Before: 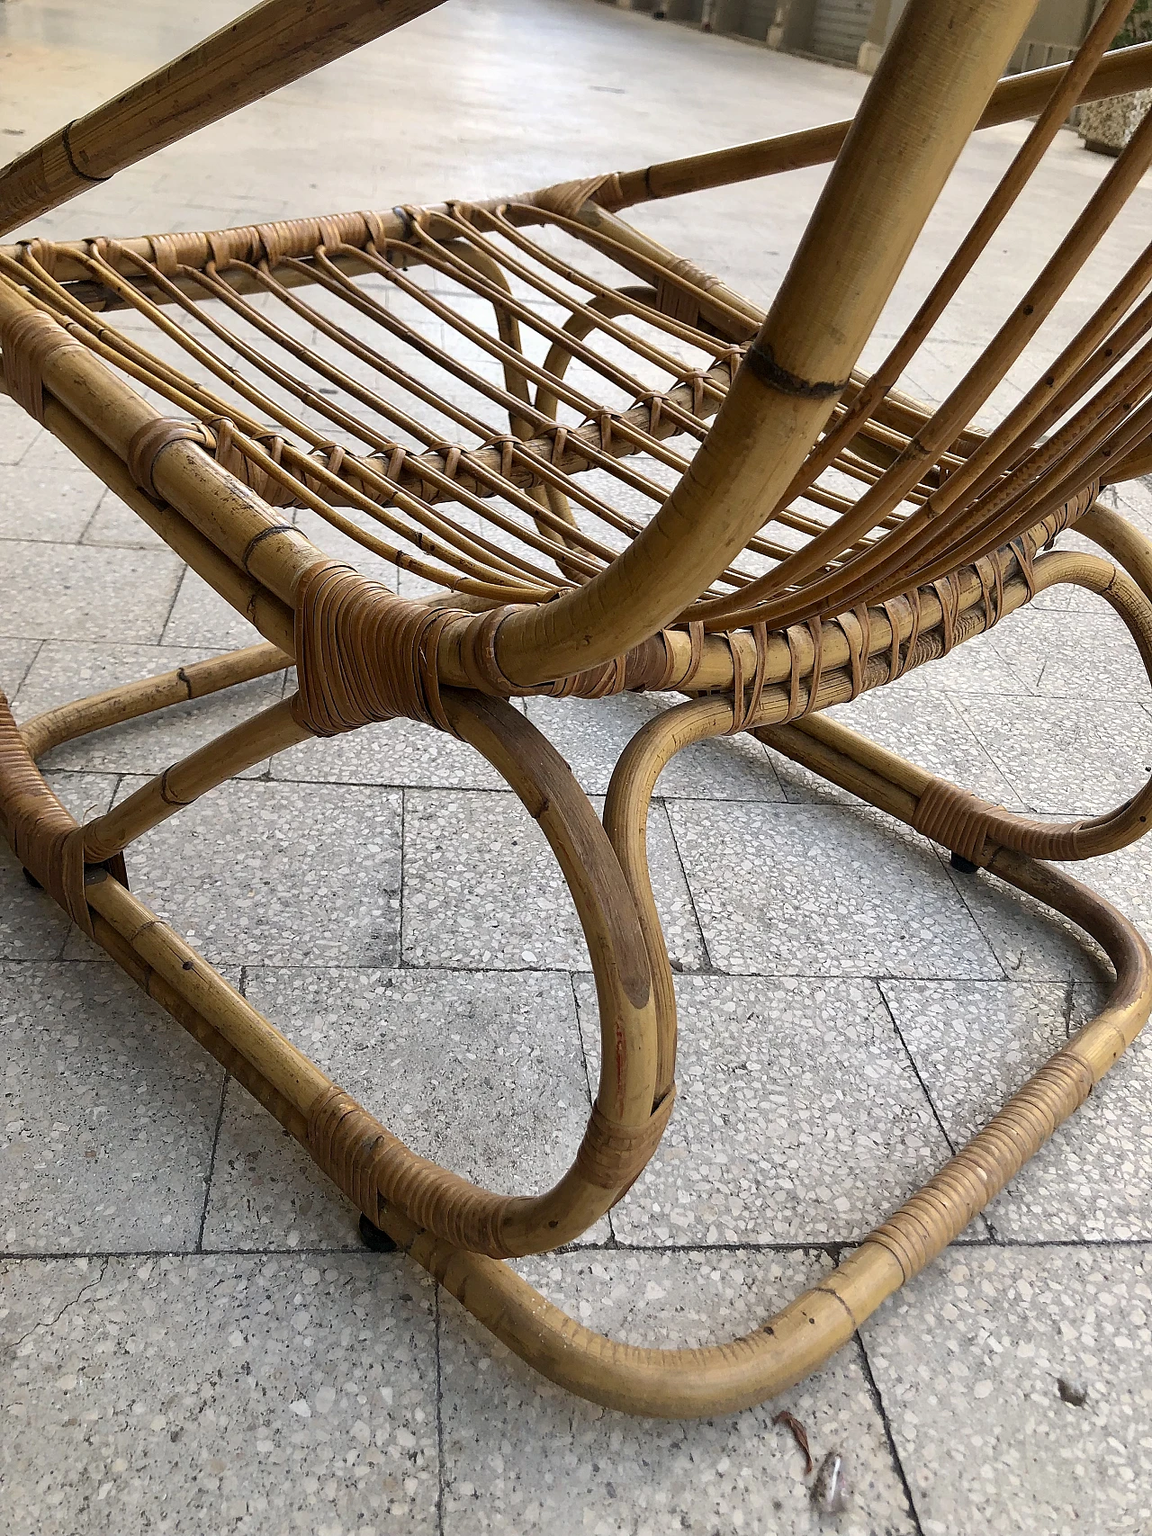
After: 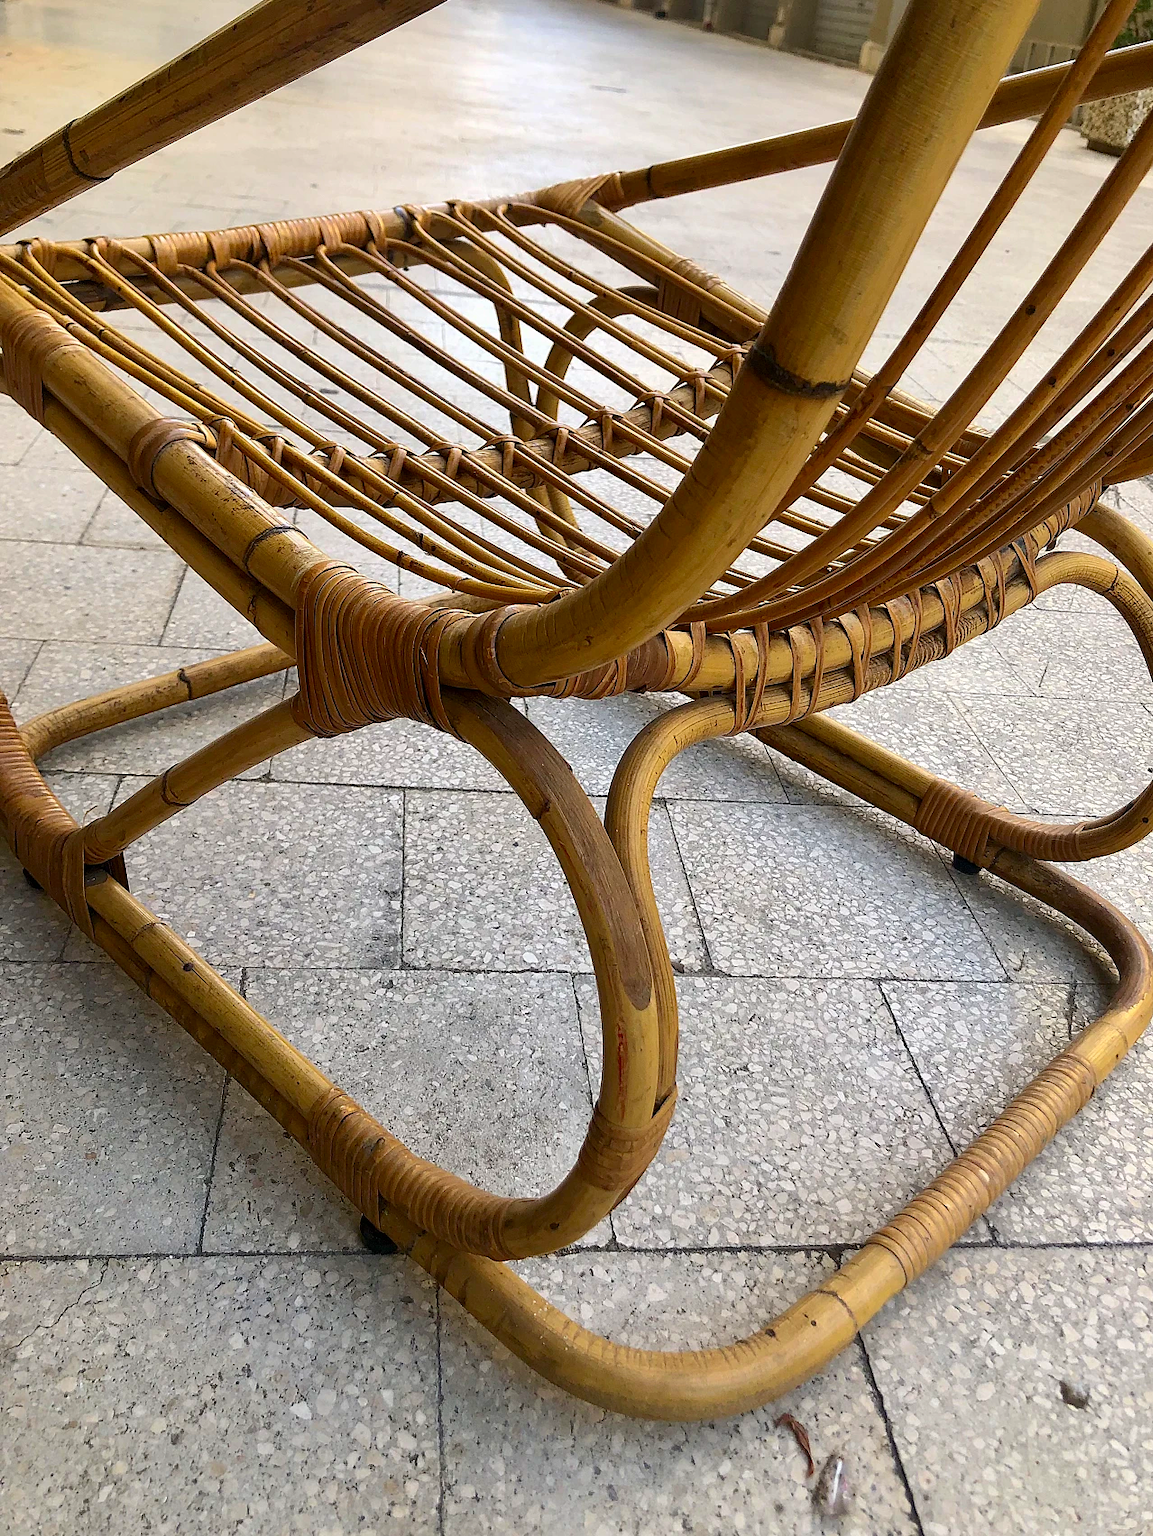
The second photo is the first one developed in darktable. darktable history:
crop: top 0.093%, bottom 0.128%
contrast brightness saturation: saturation 0.507
